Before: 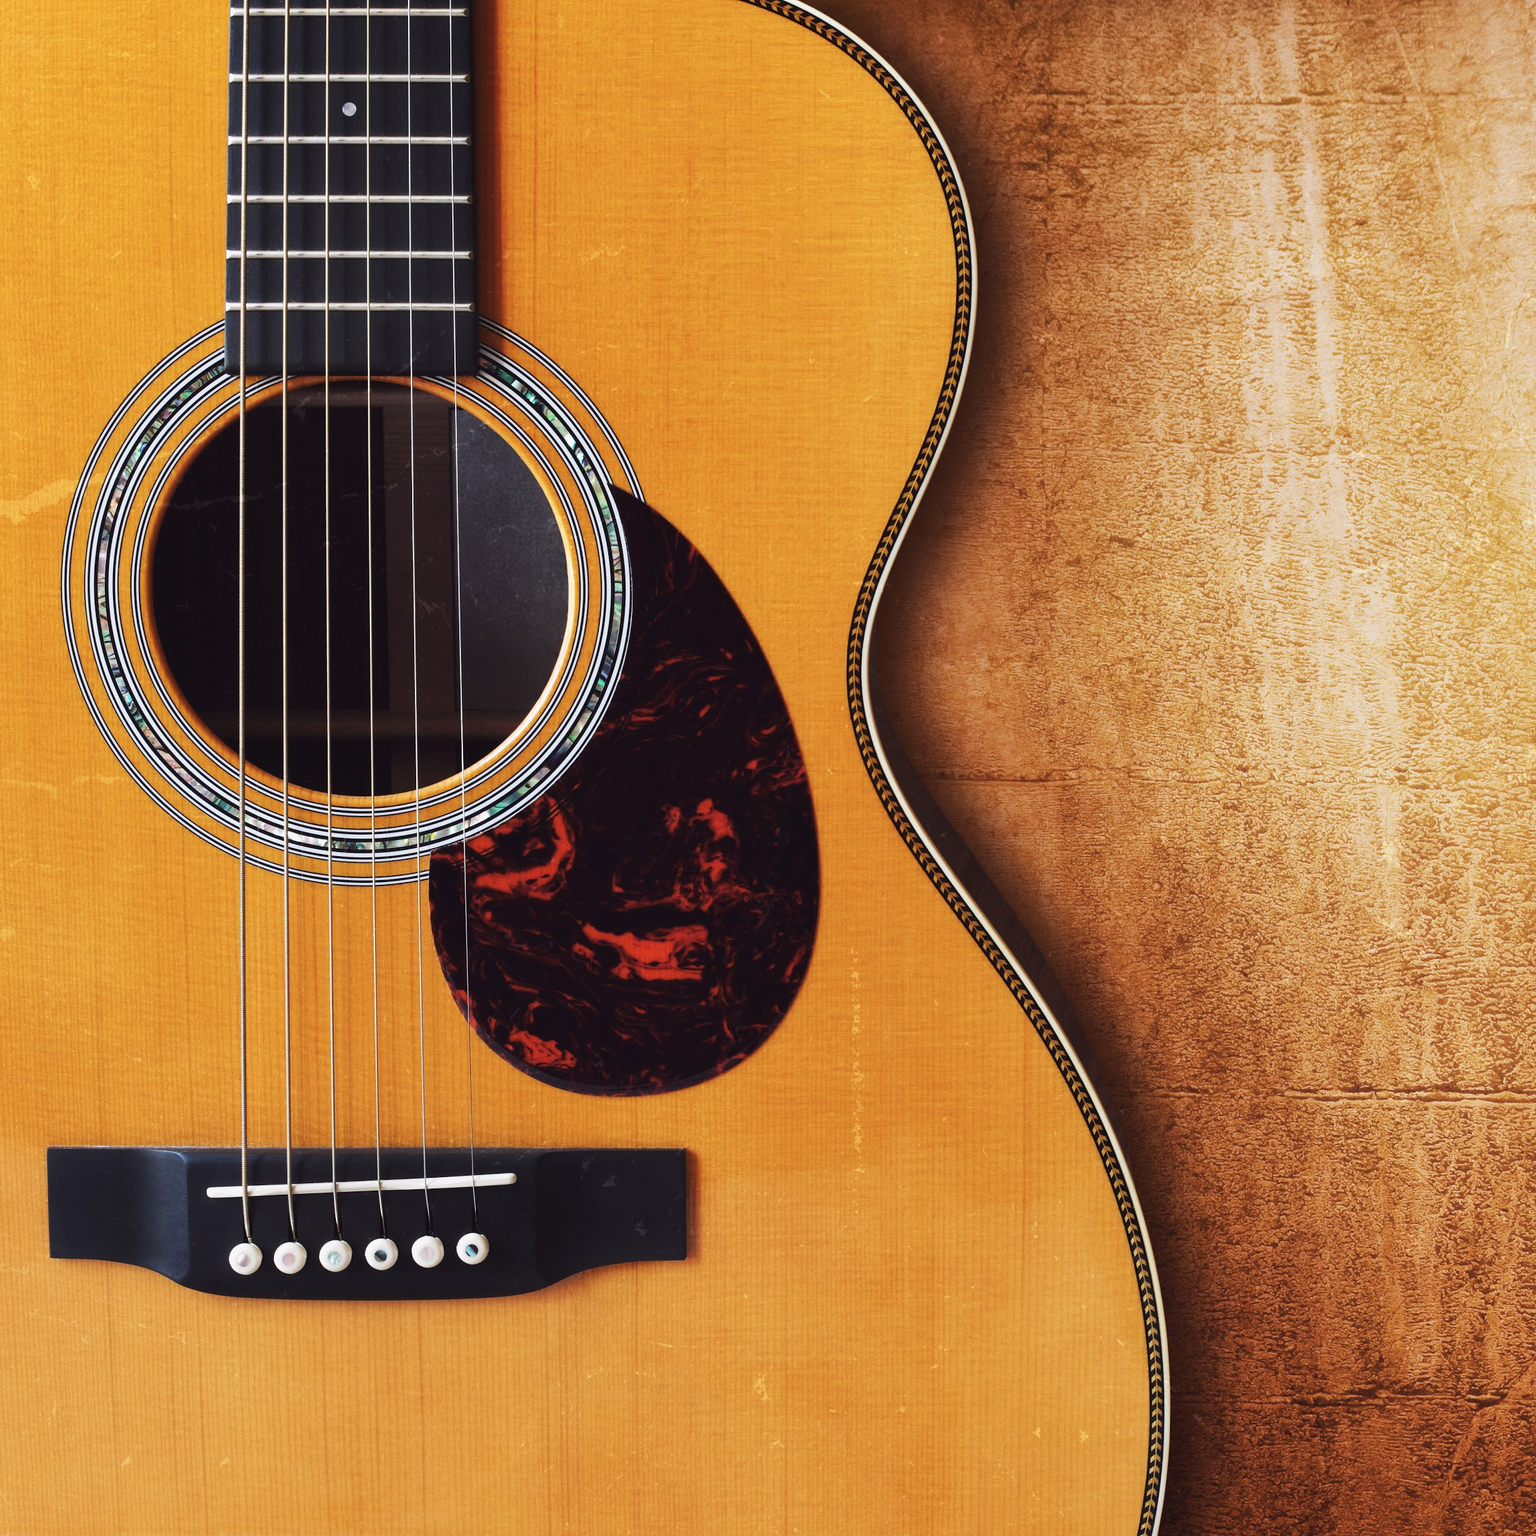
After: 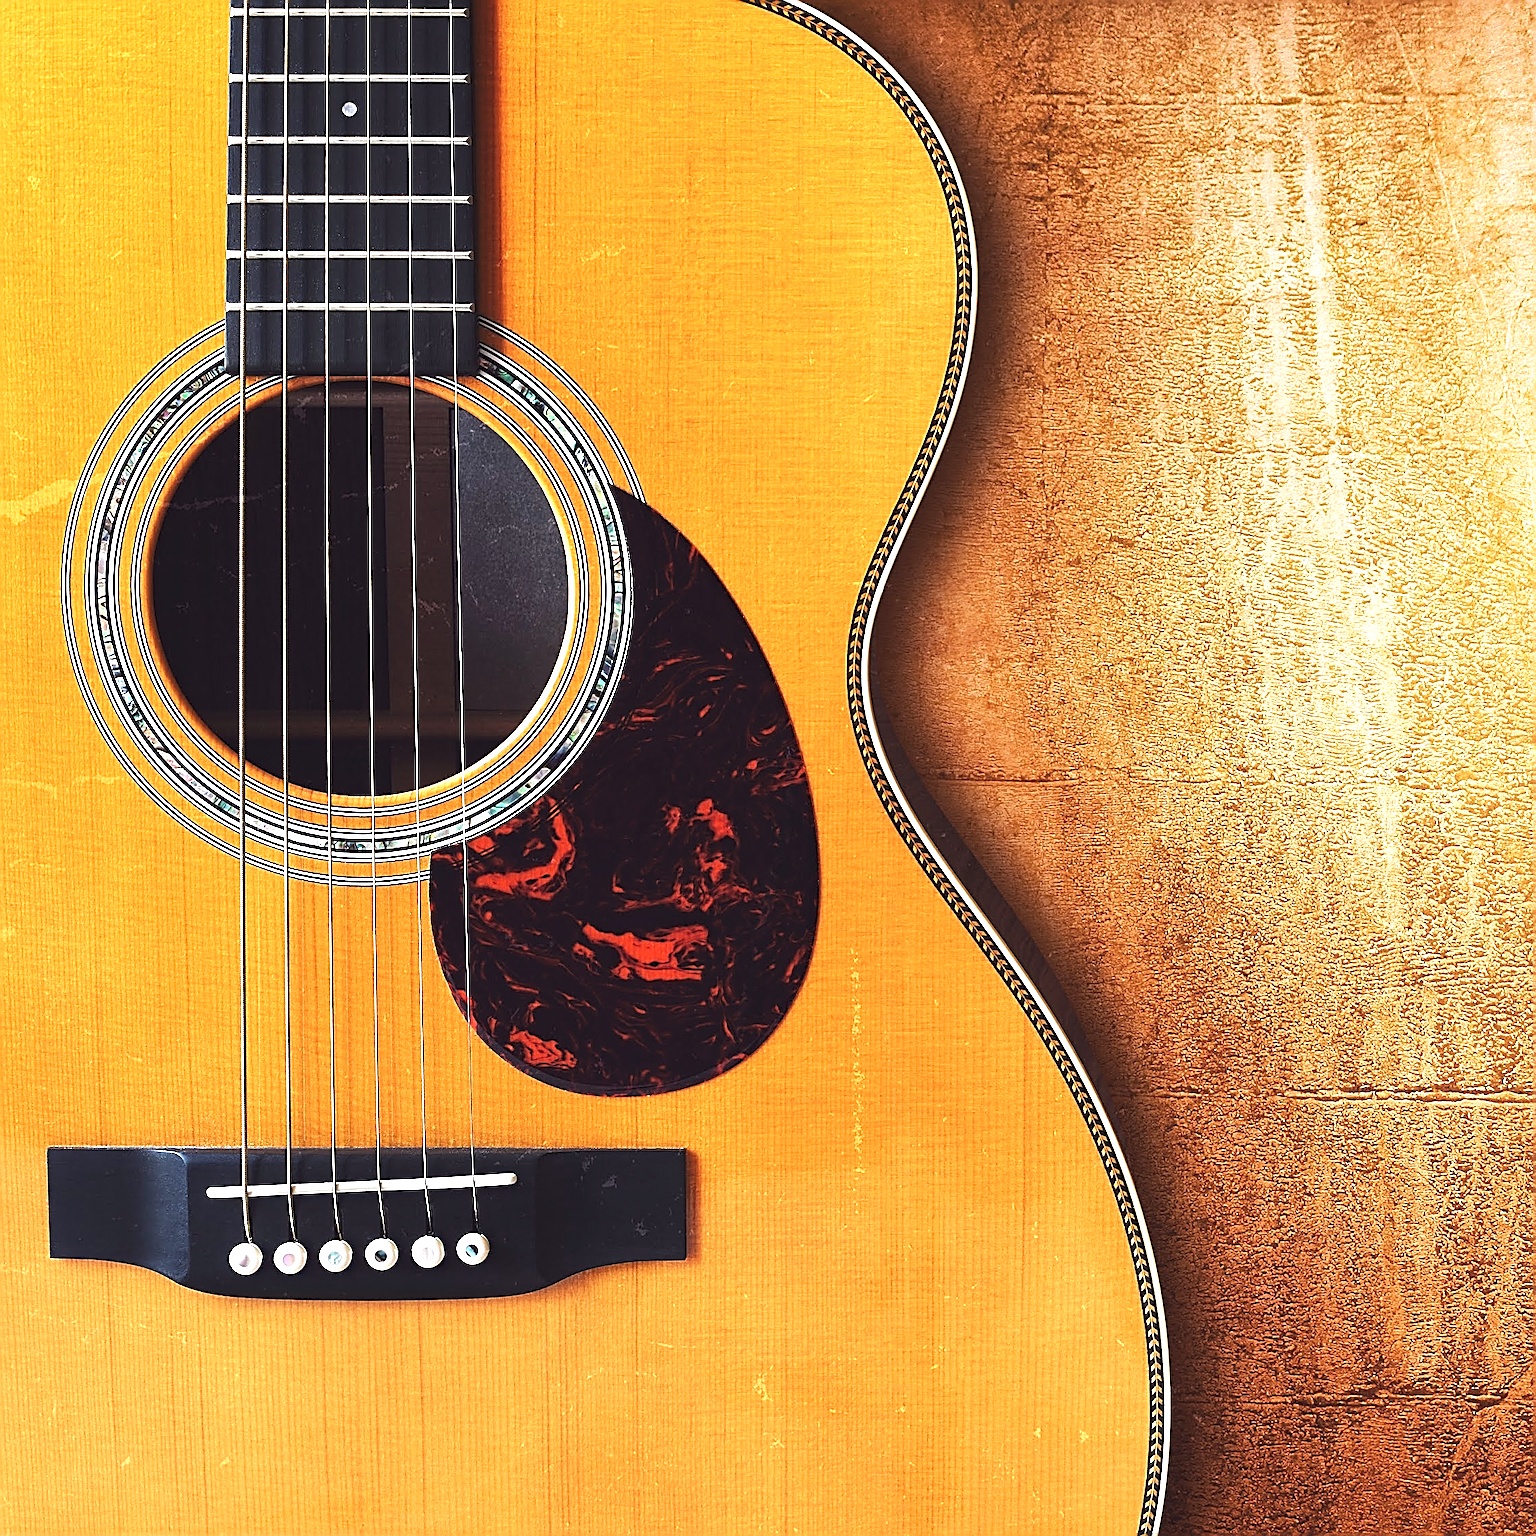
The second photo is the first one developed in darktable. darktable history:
sharpen: amount 1.863
exposure: black level correction -0.002, exposure 0.708 EV, compensate highlight preservation false
haze removal: compatibility mode true, adaptive false
